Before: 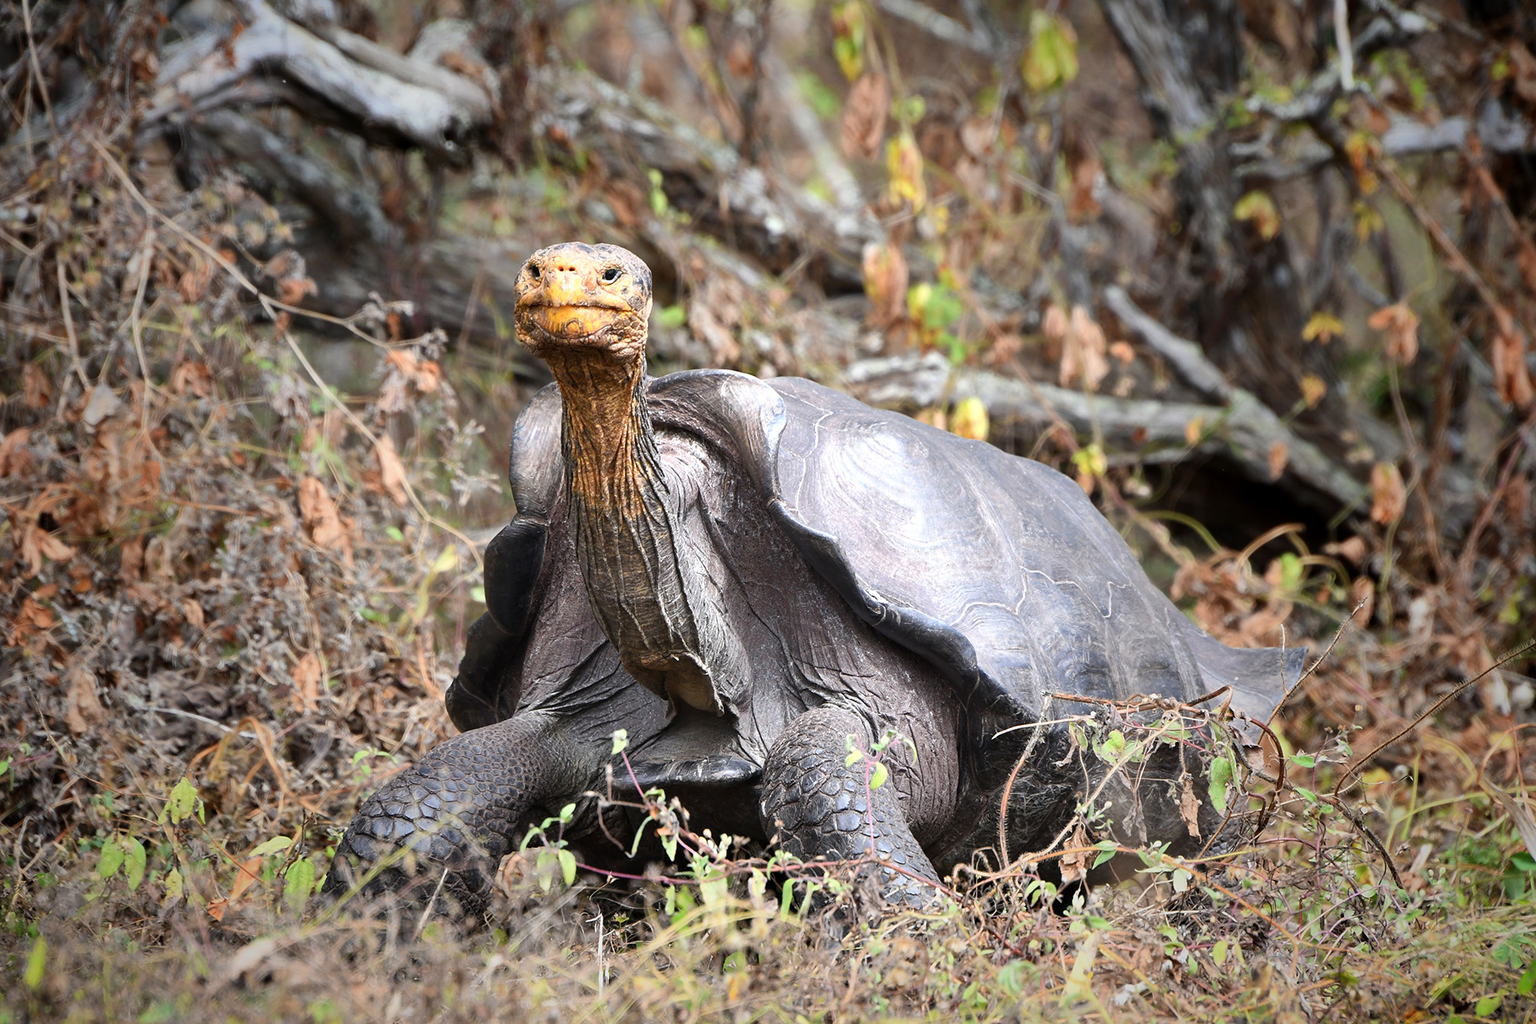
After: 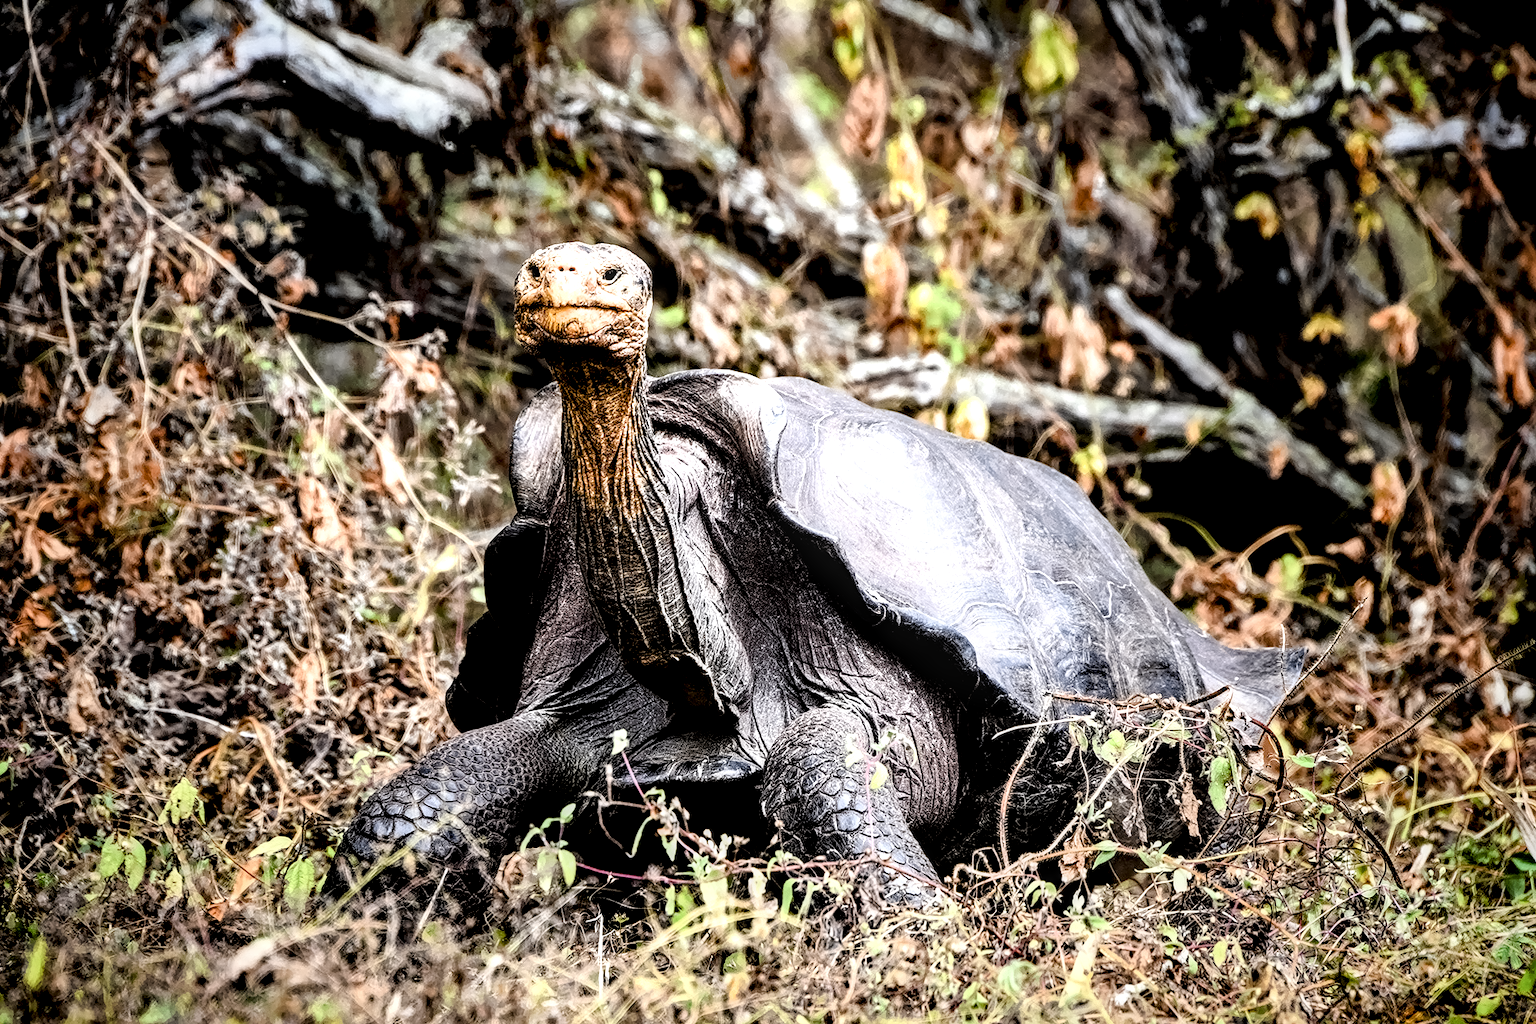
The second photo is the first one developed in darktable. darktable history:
chromatic aberrations: on, module defaults
color balance rgb "basic colorfulness: vibrant colors": perceptual saturation grading › global saturation 20%, perceptual saturation grading › highlights -25%, perceptual saturation grading › shadows 50%
denoise (profiled): preserve shadows 1.27, scattering 0.025, a [-1, 0, 0], compensate highlight preservation false
diffuse or sharpen: iterations 3, radius span 3, edge sensitivity 2.94, 1st order anisotropy 100%, 2nd order anisotropy 100%, 3rd order anisotropy 100%, 4th order anisotropy 100%, 1st order speed 0.65%, 2nd order speed -3.92%, 3rd order speed -25%, 4th order speed -5.39%
haze removal: compatibility mode true, adaptive false
highlight reconstruction: method segmentation based, iterations 1, diameter of reconstruction 64 px
hot pixels: on, module defaults
lens correction: correction method embedded metadata, scale 1, crop 1, focal 55, aperture 6.3, distance 10.01, camera "ILCE-7C", lens "FE 55mm F1.8 ZA"
filmic rgb: black relative exposure -3.75 EV, white relative exposure 2.4 EV, dynamic range scaling -50%, hardness 3.42, latitude 30%, contrast 1.8
local contrast: detail 160%
